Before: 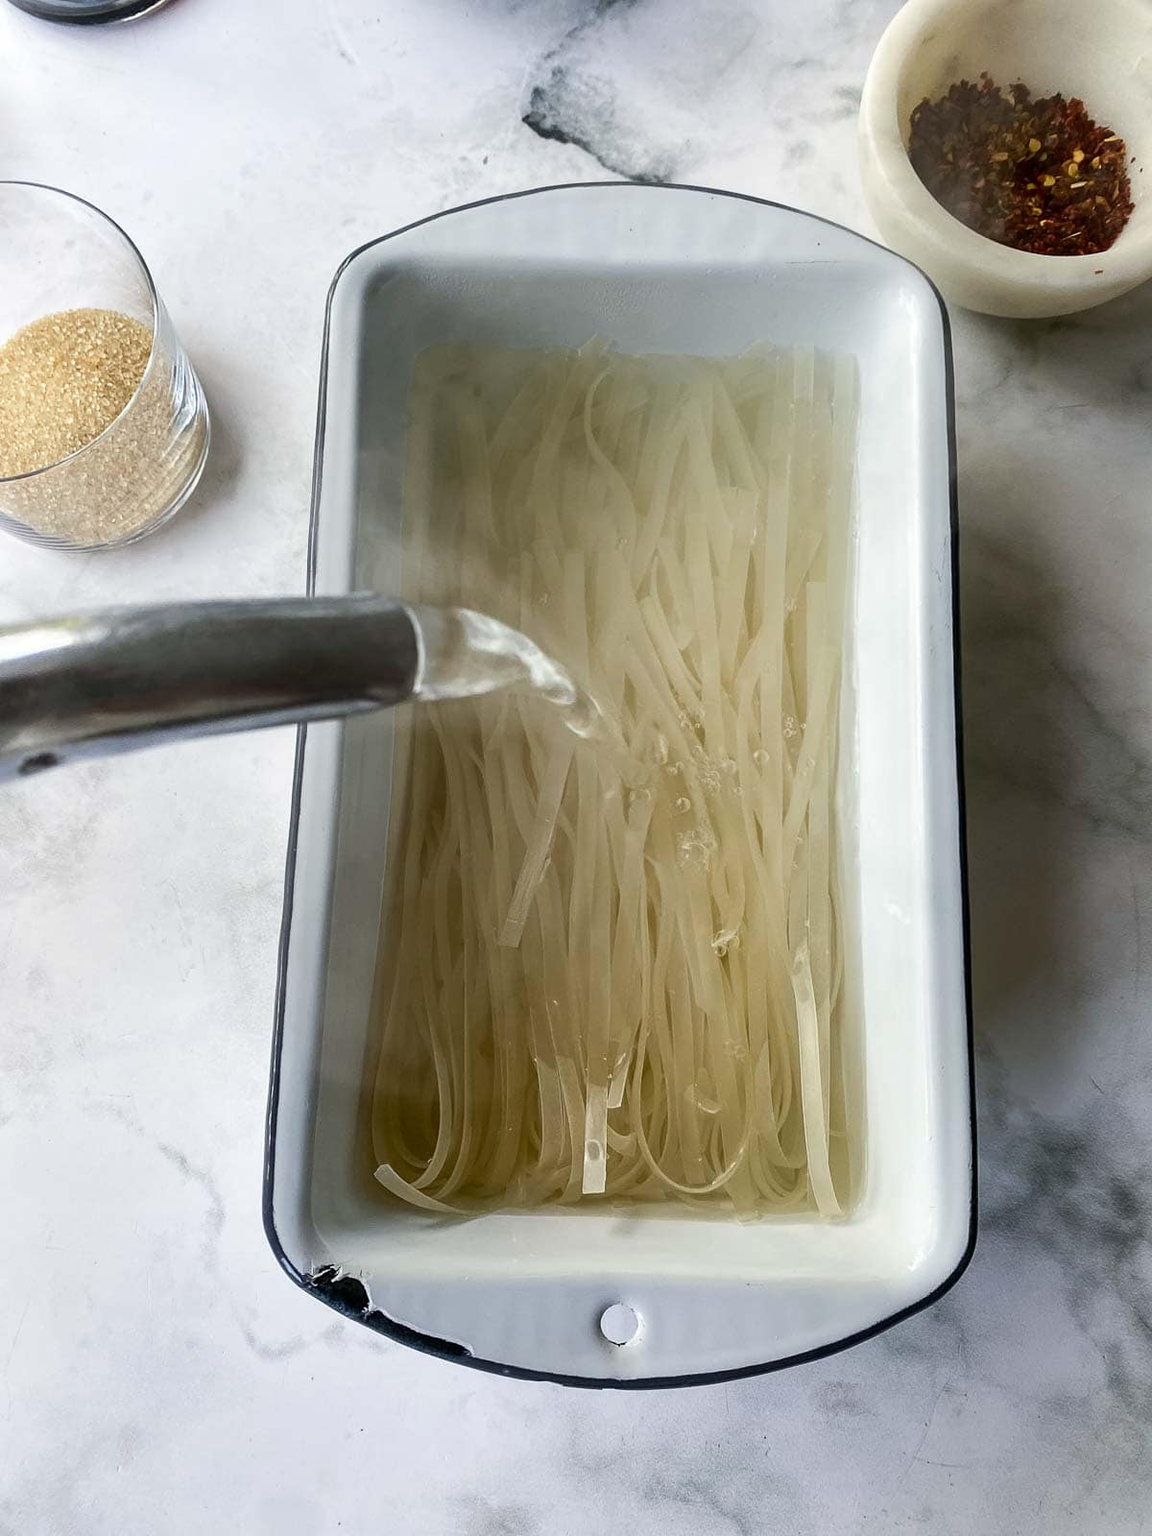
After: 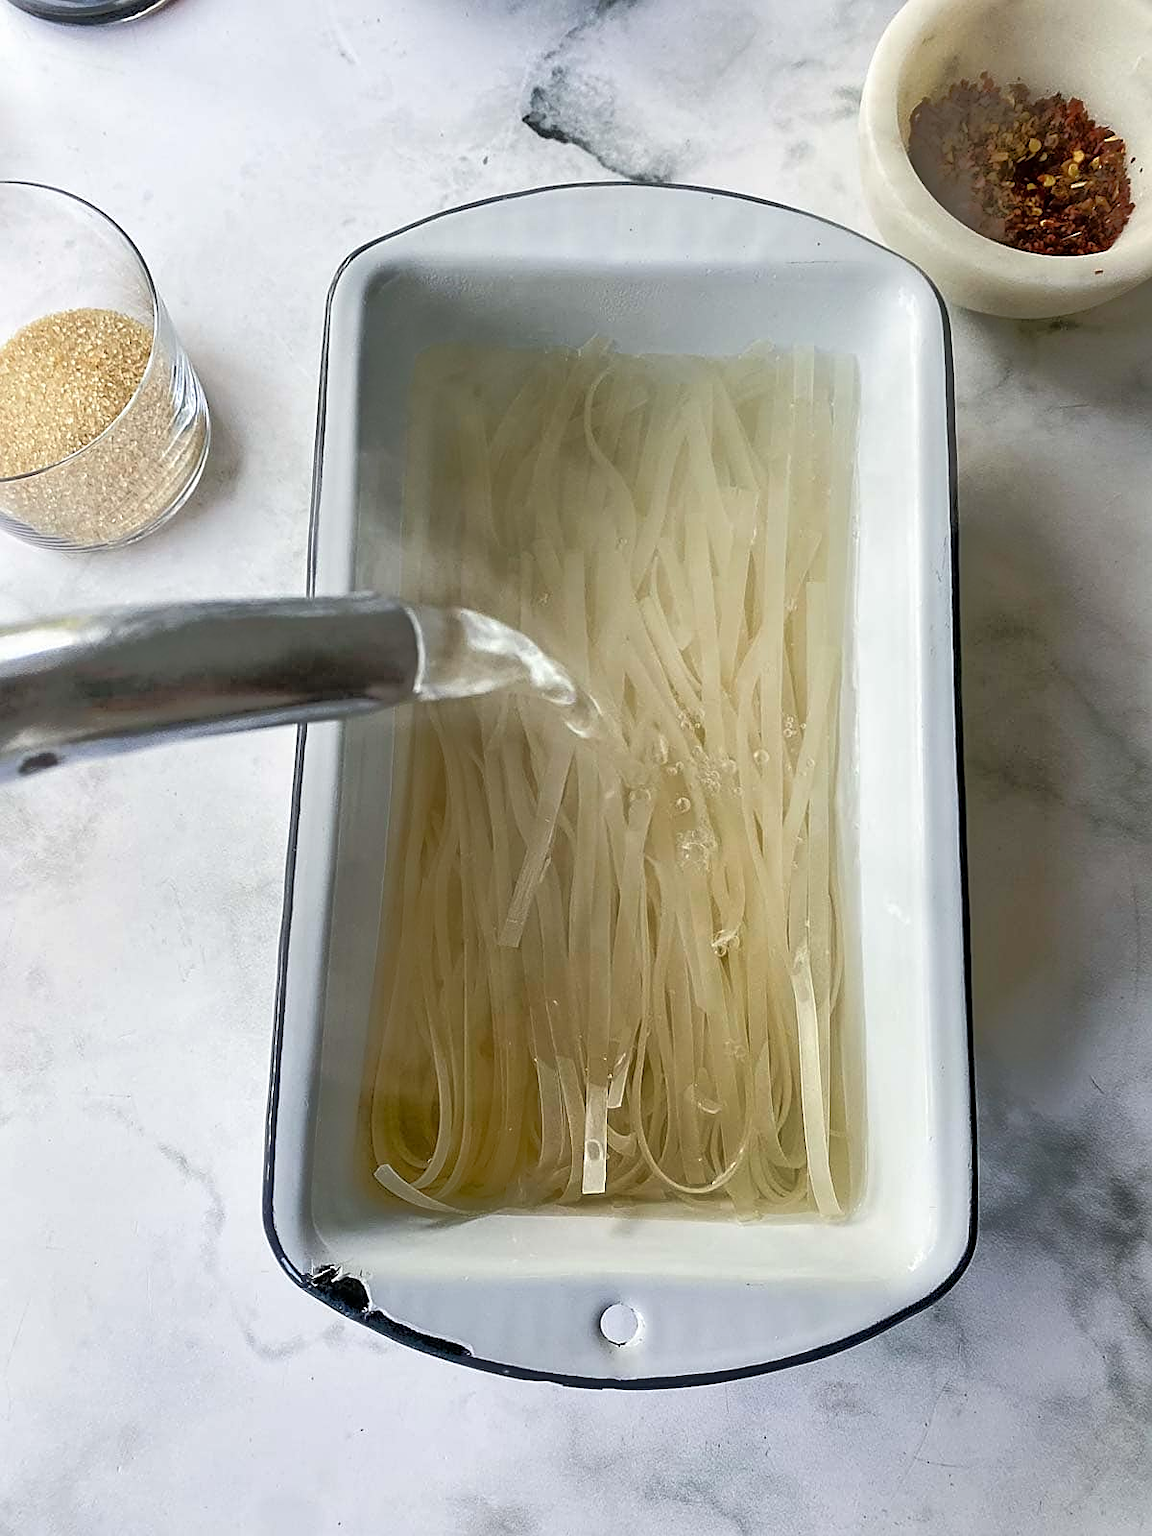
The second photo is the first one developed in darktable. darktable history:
sharpen: on, module defaults
tone equalizer: -8 EV -0.528 EV, -7 EV -0.319 EV, -6 EV -0.083 EV, -5 EV 0.413 EV, -4 EV 0.985 EV, -3 EV 0.791 EV, -2 EV -0.01 EV, -1 EV 0.14 EV, +0 EV -0.012 EV, smoothing 1
